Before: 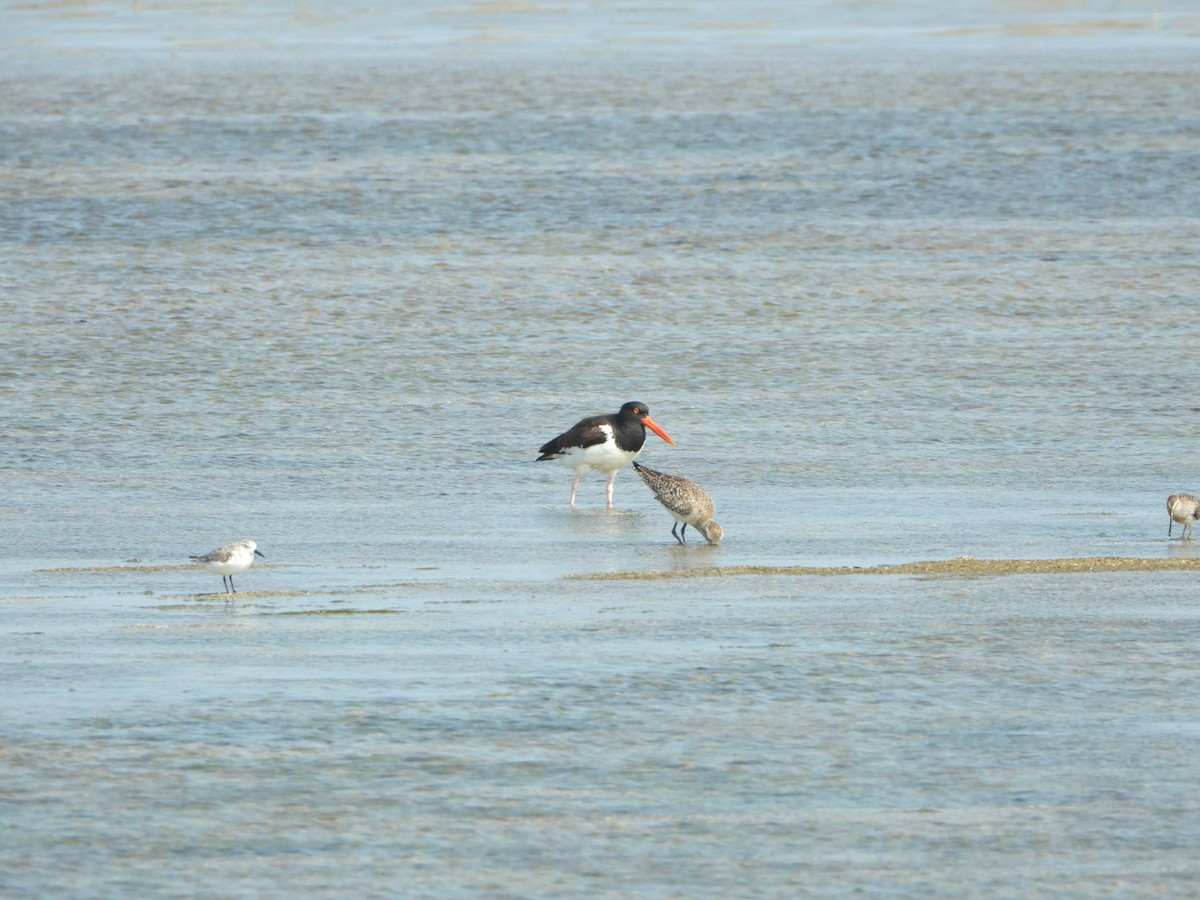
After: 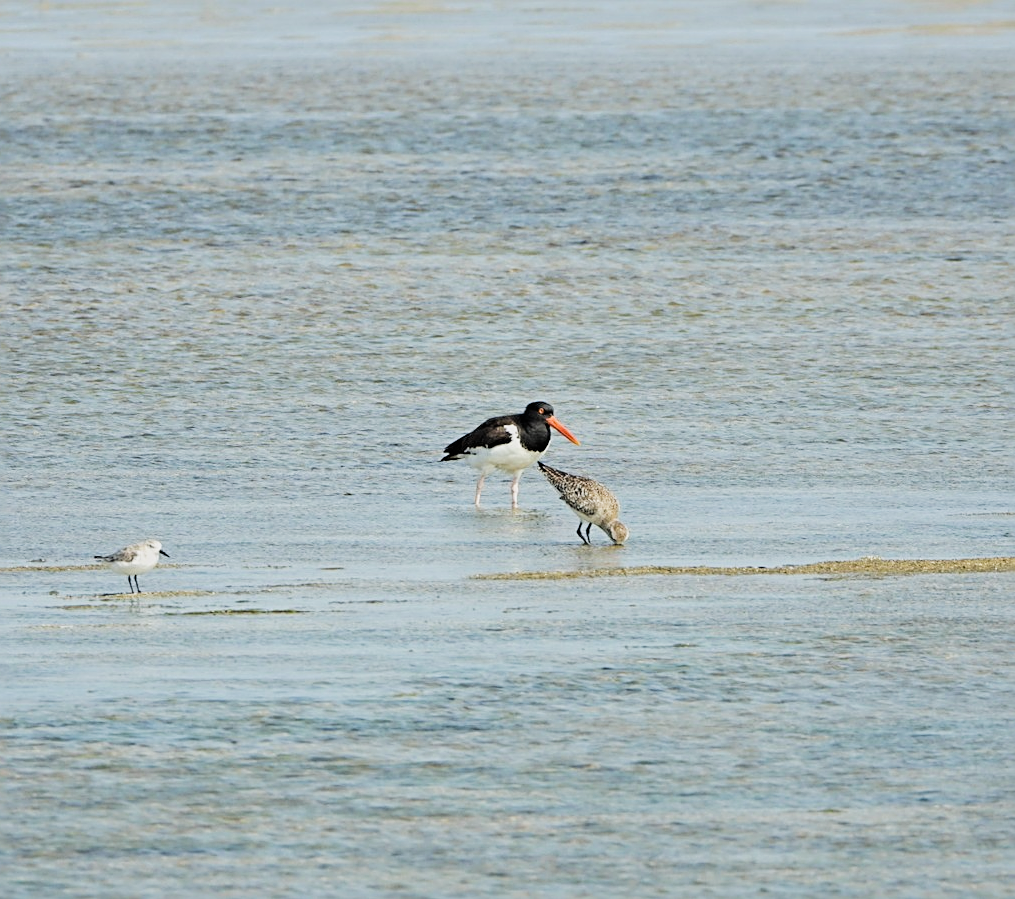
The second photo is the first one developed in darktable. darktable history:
exposure: compensate highlight preservation false
haze removal: compatibility mode true, adaptive false
filmic rgb: black relative exposure -5.04 EV, white relative exposure 3.99 EV, hardness 2.89, contrast 1.296, highlights saturation mix -29.92%
sharpen: radius 2.532, amount 0.621
crop: left 7.958%, right 7.432%
